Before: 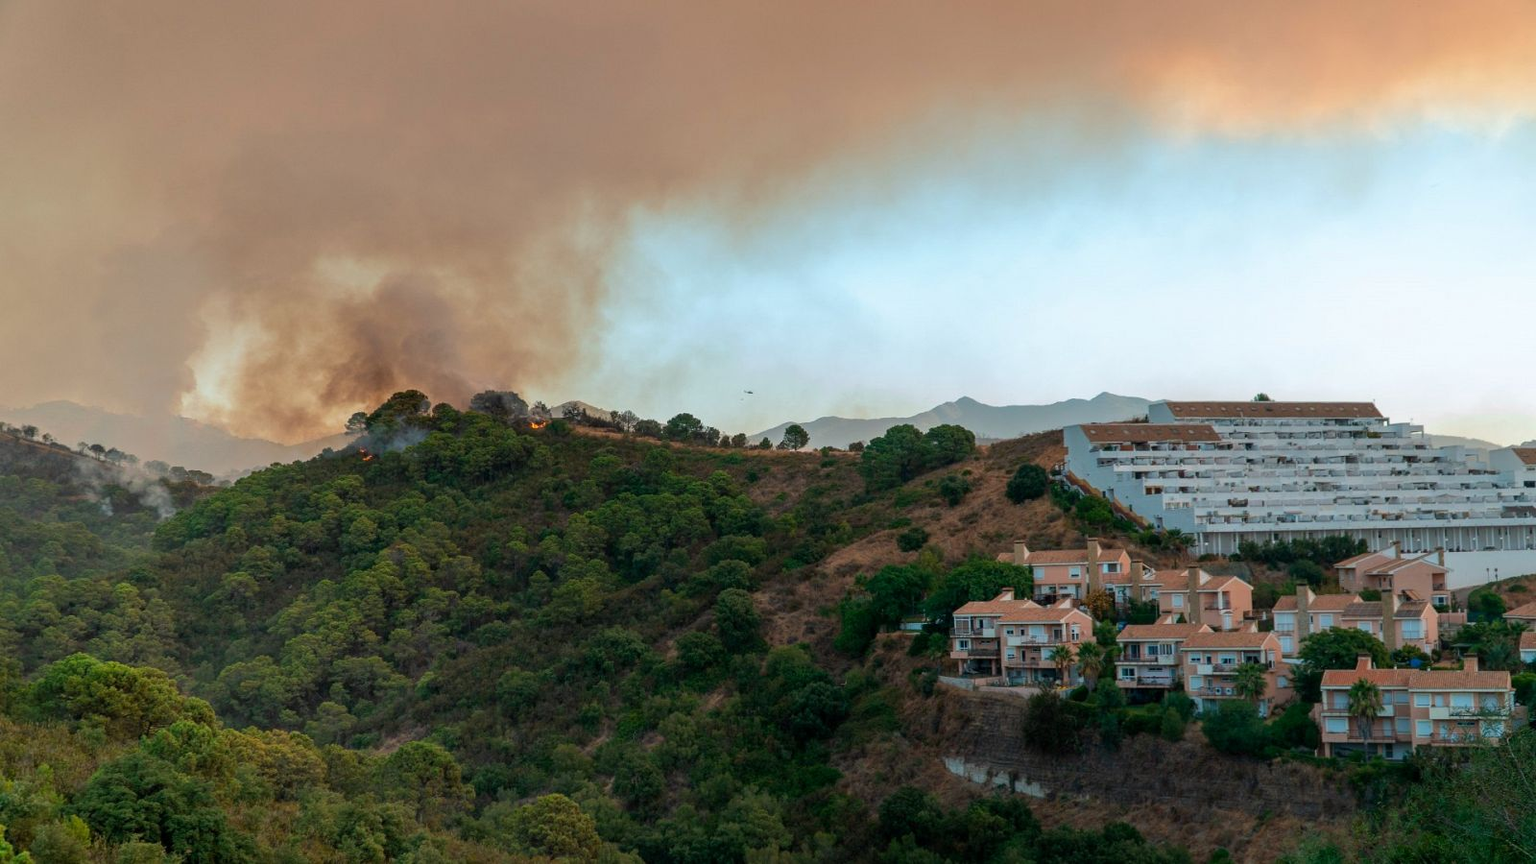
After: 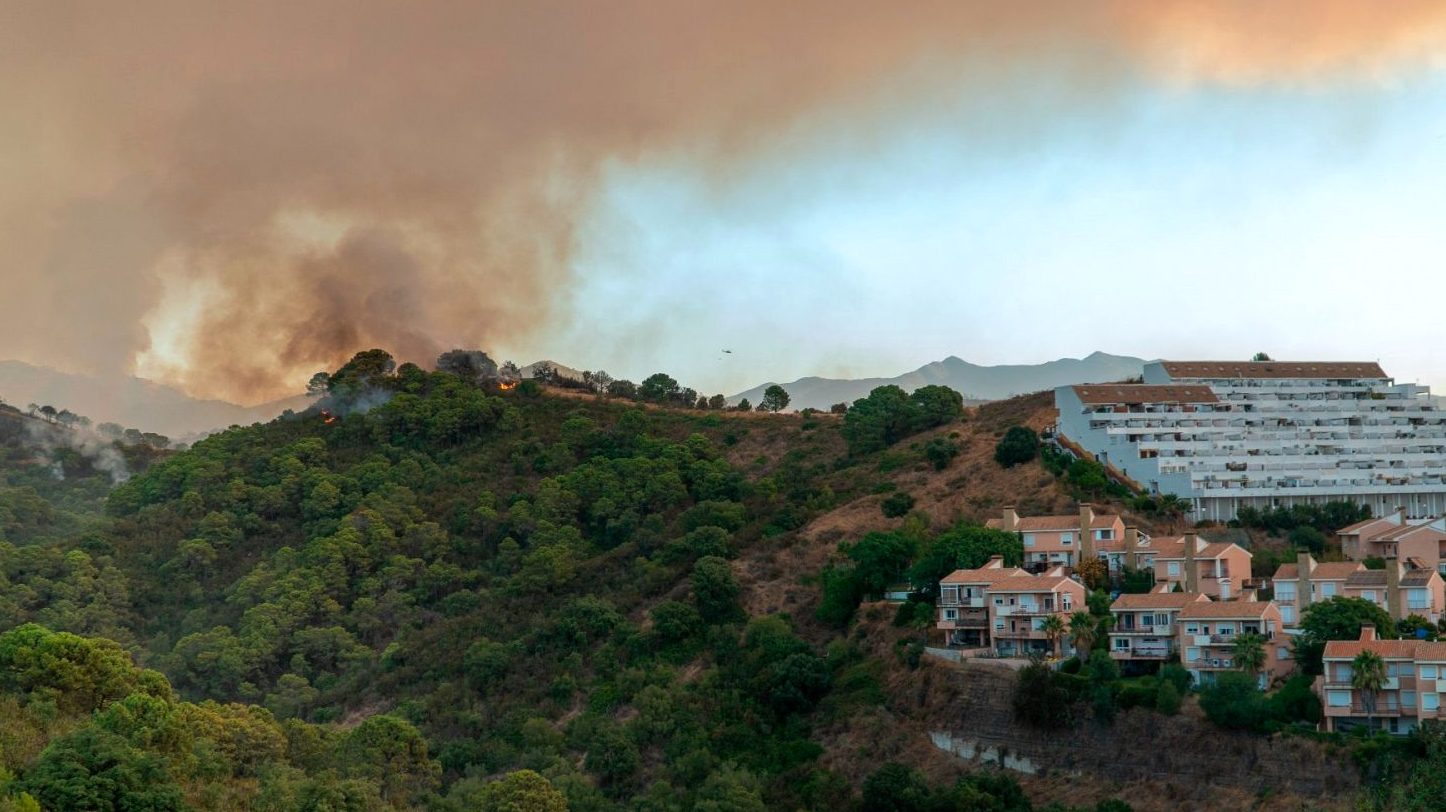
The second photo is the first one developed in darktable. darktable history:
color balance rgb: power › hue 309°, perceptual saturation grading › global saturation 0.431%, perceptual brilliance grading › highlights 2.505%
crop: left 3.363%, top 6.422%, right 6.225%, bottom 3.245%
